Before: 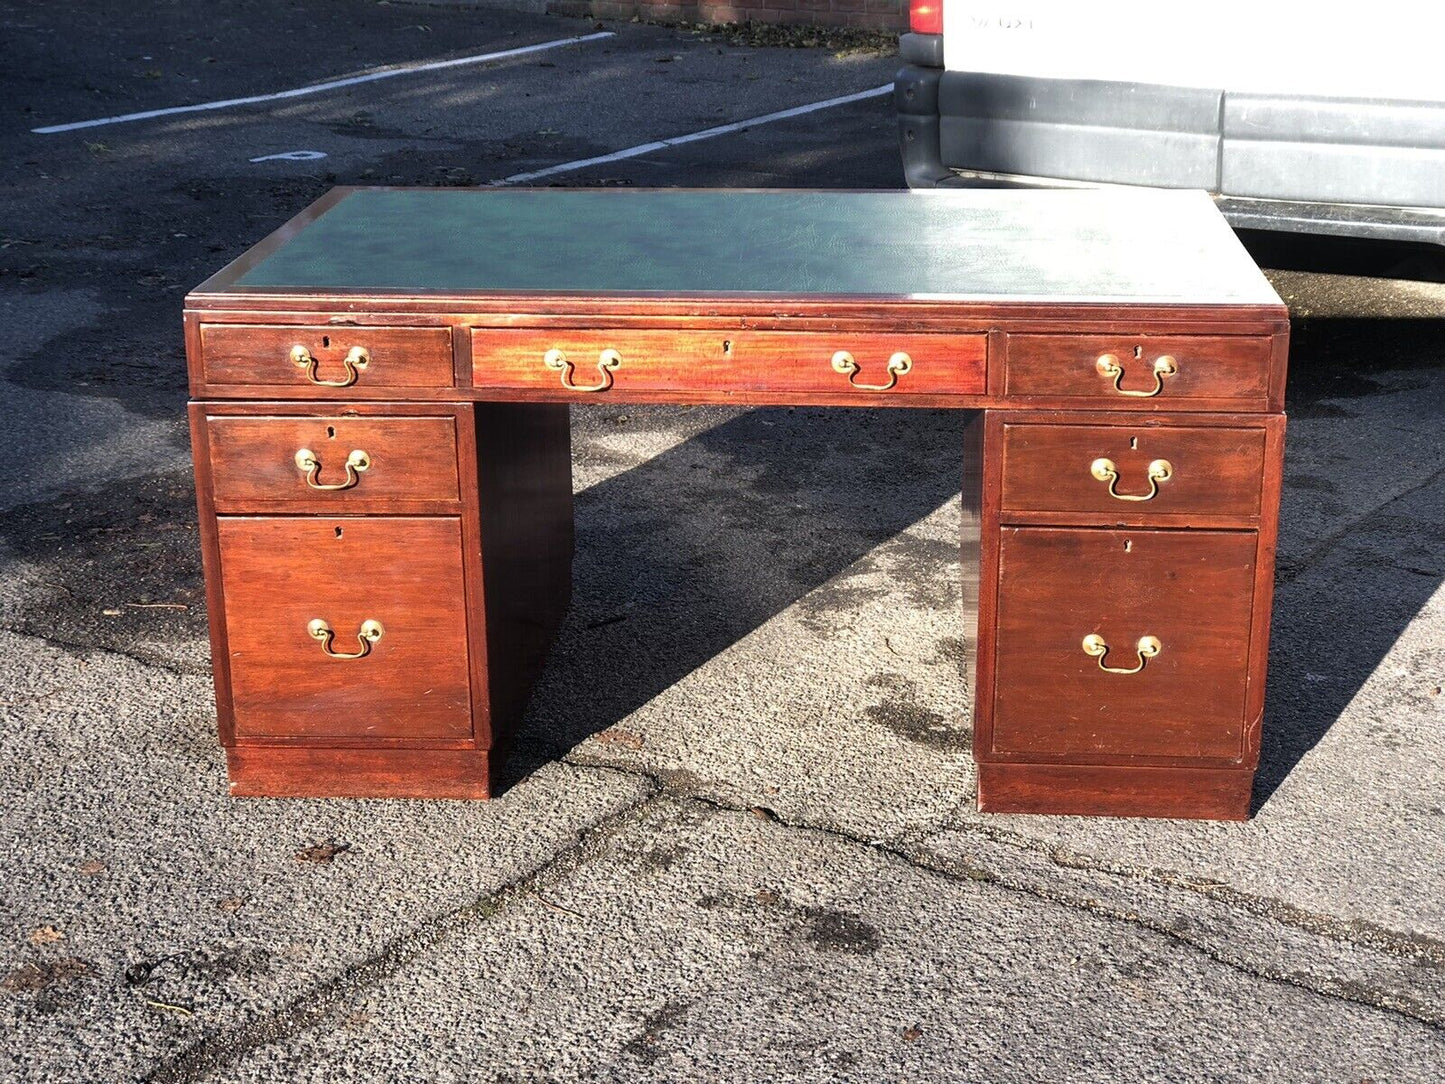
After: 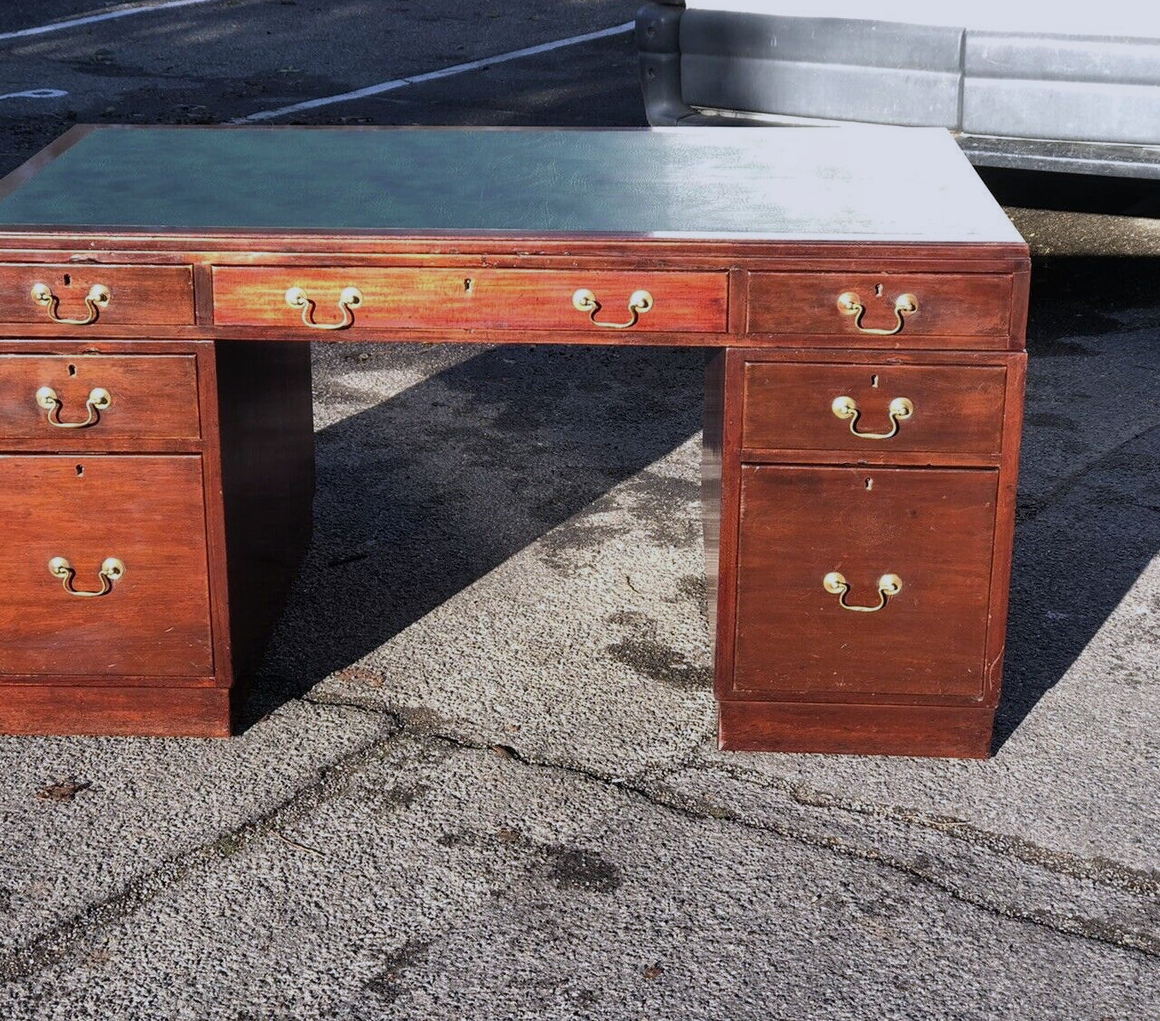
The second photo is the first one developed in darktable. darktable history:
rgb levels: preserve colors max RGB
crop and rotate: left 17.959%, top 5.771%, right 1.742%
white balance: red 0.984, blue 1.059
exposure: exposure -0.492 EV, compensate highlight preservation false
